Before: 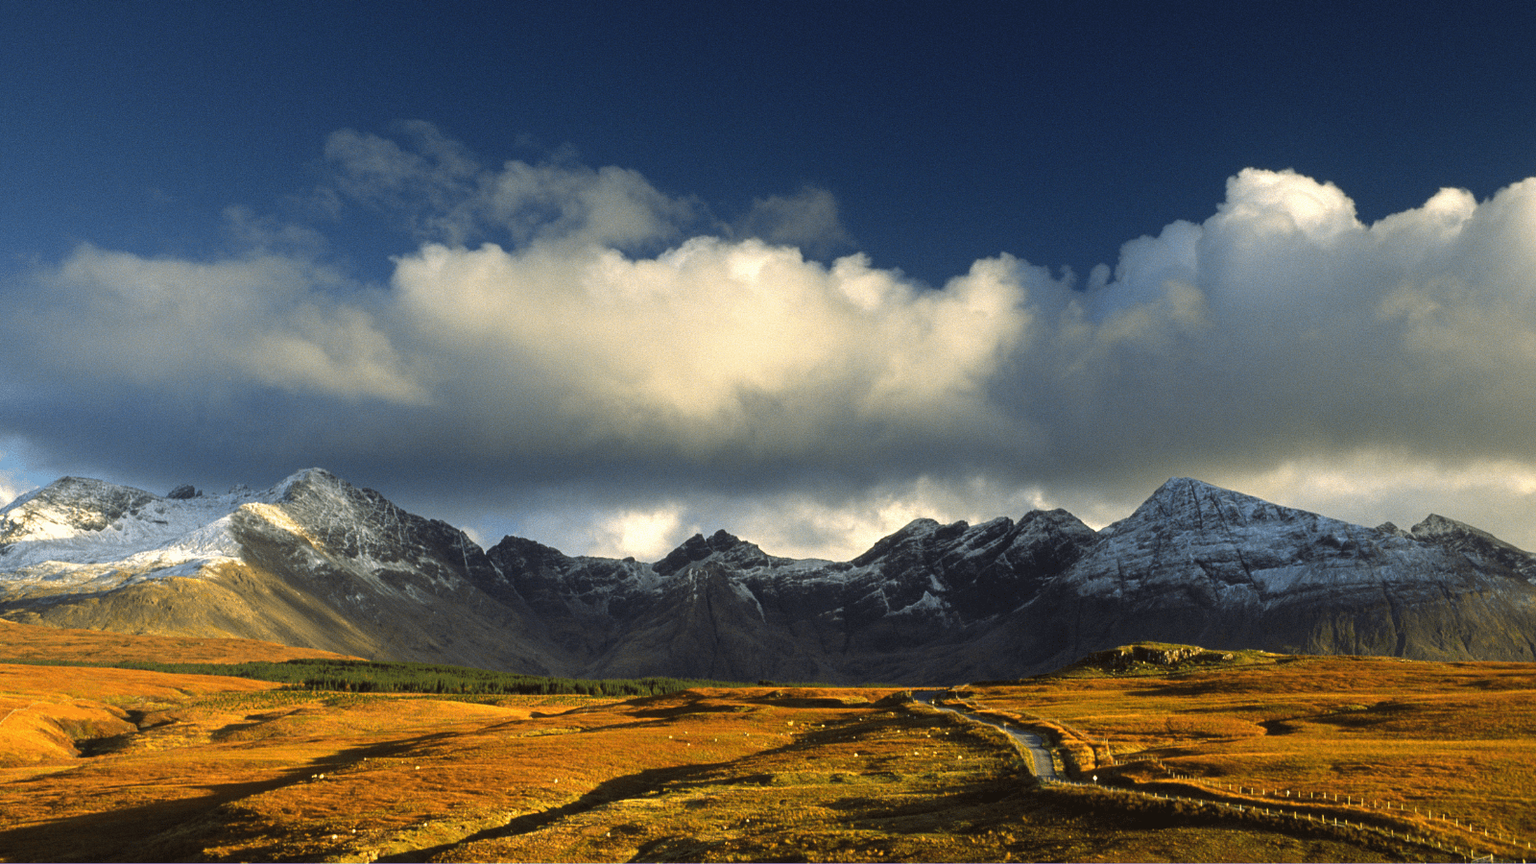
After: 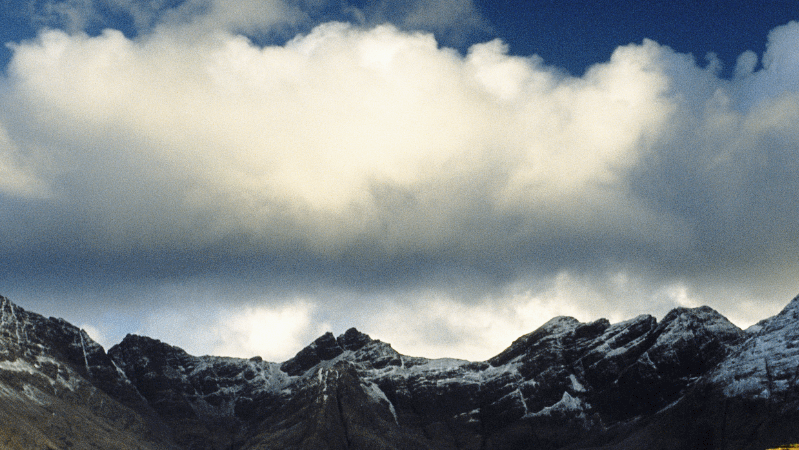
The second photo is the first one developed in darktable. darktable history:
exposure: black level correction 0.006, exposure -0.226 EV, compensate highlight preservation false
color correction: saturation 0.8
crop: left 25%, top 25%, right 25%, bottom 25%
base curve: curves: ch0 [(0, 0) (0.028, 0.03) (0.121, 0.232) (0.46, 0.748) (0.859, 0.968) (1, 1)], preserve colors none
